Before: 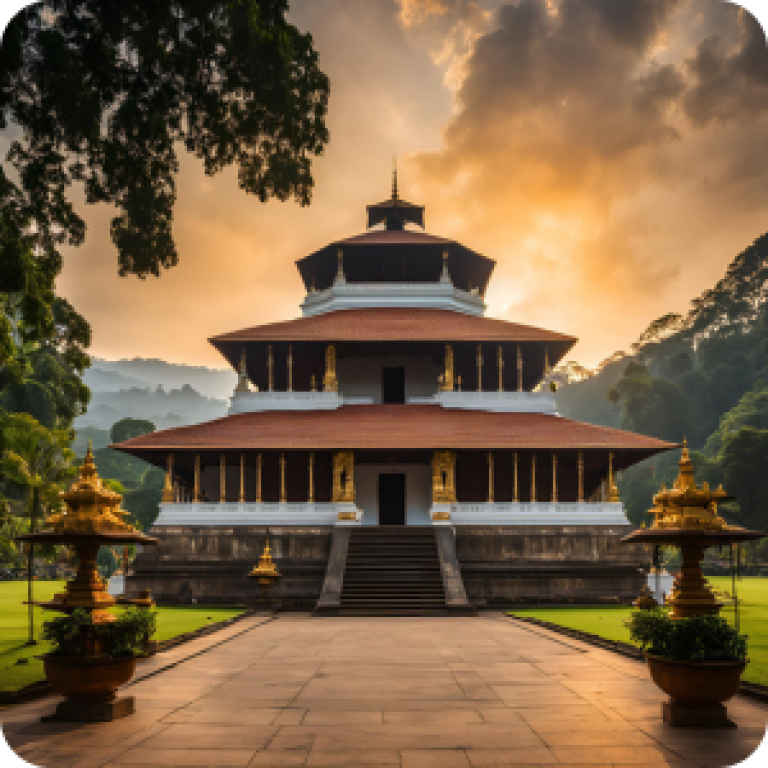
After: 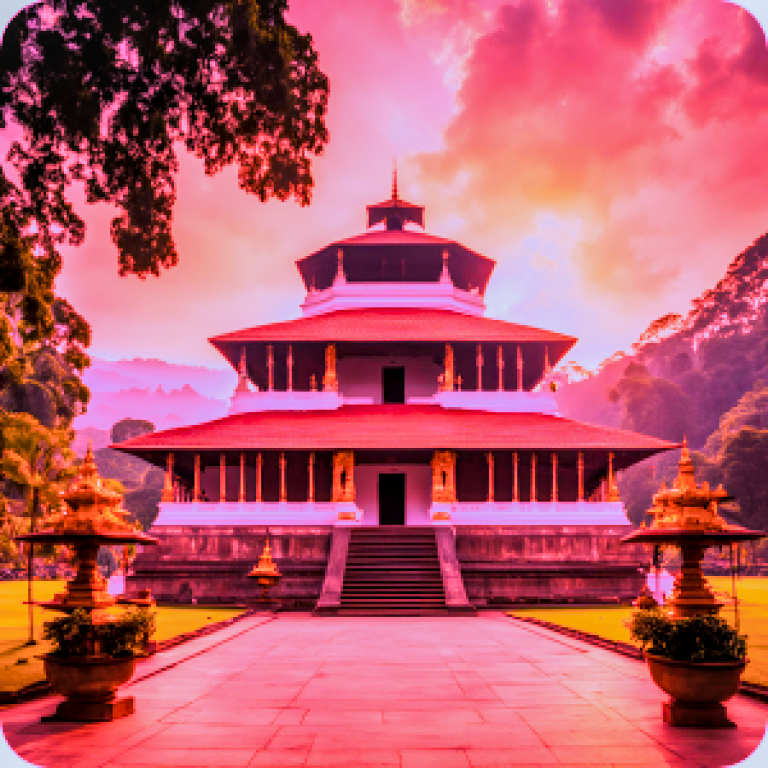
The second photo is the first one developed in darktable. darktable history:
white balance: red 2.229, blue 1.46
color calibration "scene-referred default": x 0.37, y 0.382, temperature 4313.32 K
filmic rgb "scene-referred default": black relative exposure -7.65 EV, white relative exposure 4.56 EV, hardness 3.61
local contrast: on, module defaults
raw chromatic aberrations: on, module defaults
color balance rgb: perceptual saturation grading › global saturation 25%, global vibrance 20%
exposure: black level correction 0.001, exposure 0.5 EV, compensate exposure bias true, compensate highlight preservation false
highlight reconstruction: method reconstruct color, iterations 1, diameter of reconstruction 64 px
hot pixels: on, module defaults
lens correction: scale 1.01, crop 1, focal 85, aperture 2.8, distance 10.02, camera "Canon EOS RP", lens "Canon RF 85mm F2 MACRO IS STM"
tone equalizer "mask blending: all purposes": on, module defaults
raw denoise: x [[0, 0.25, 0.5, 0.75, 1] ×4]
